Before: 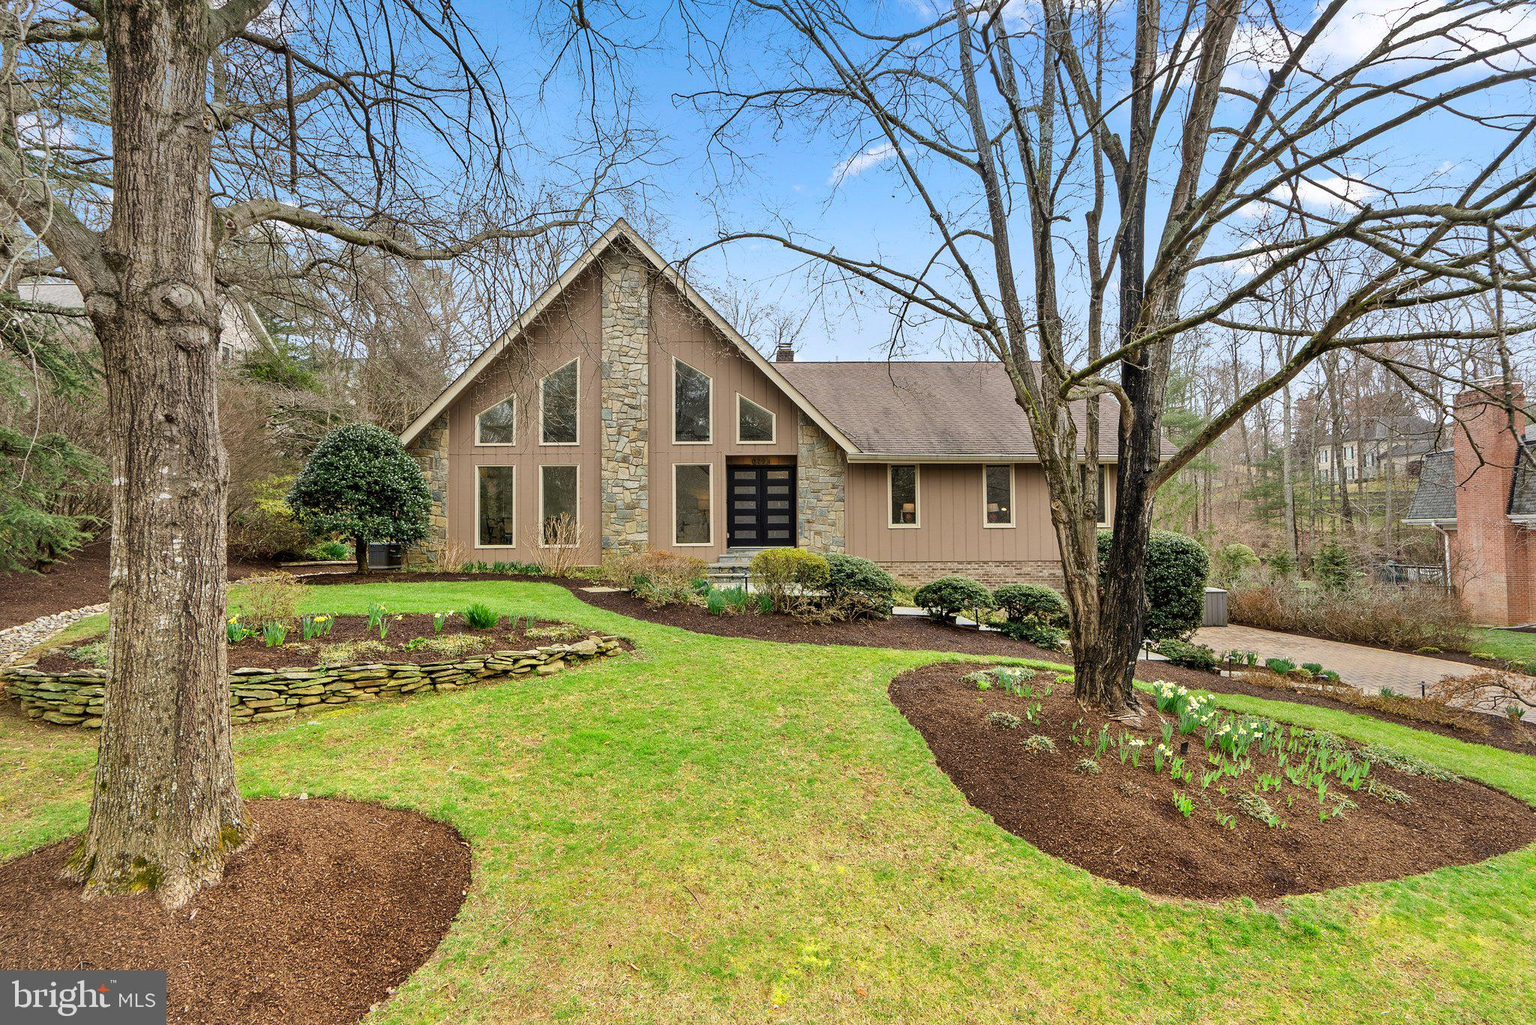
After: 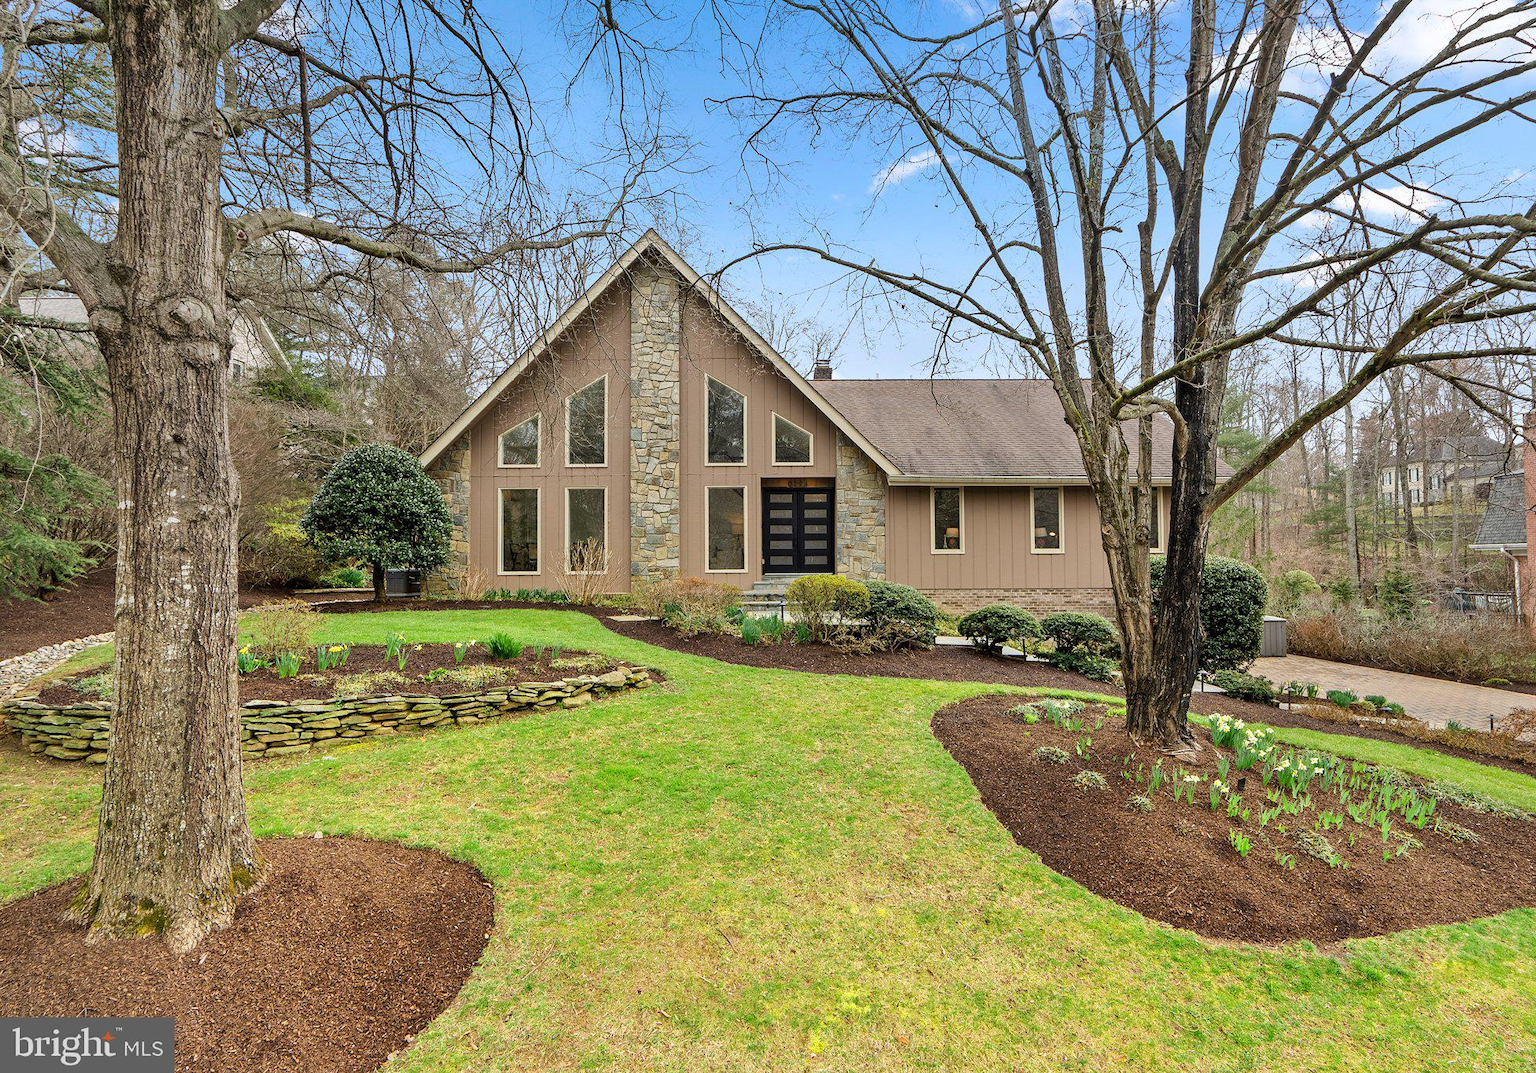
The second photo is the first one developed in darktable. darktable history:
crop: right 4.579%, bottom 0.018%
